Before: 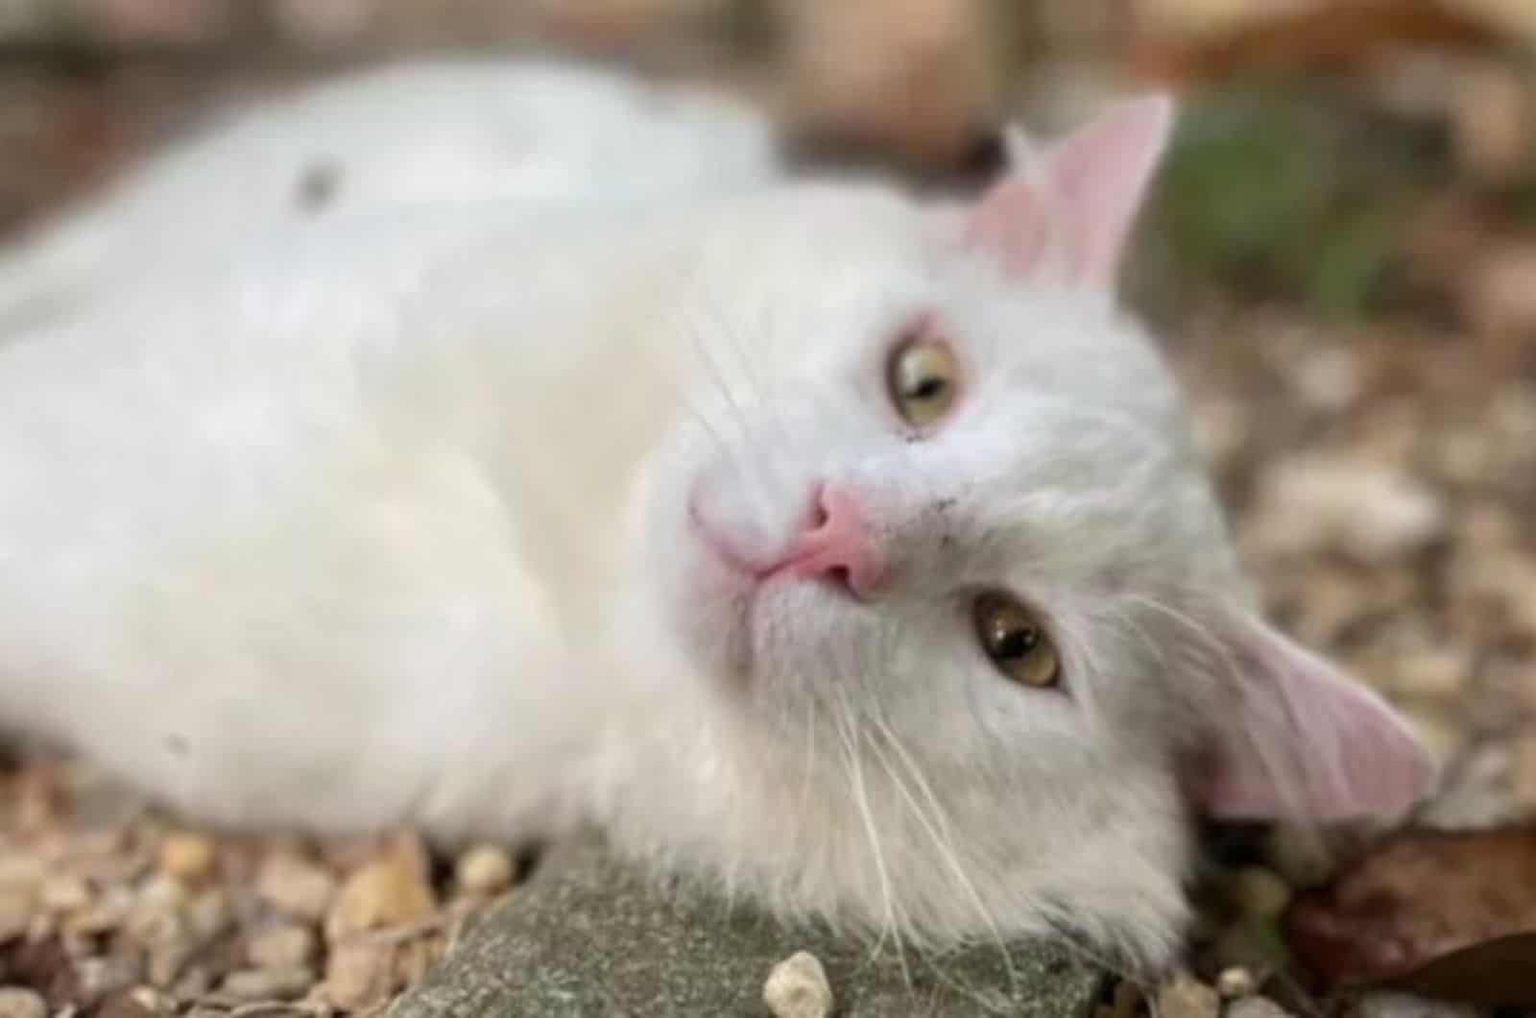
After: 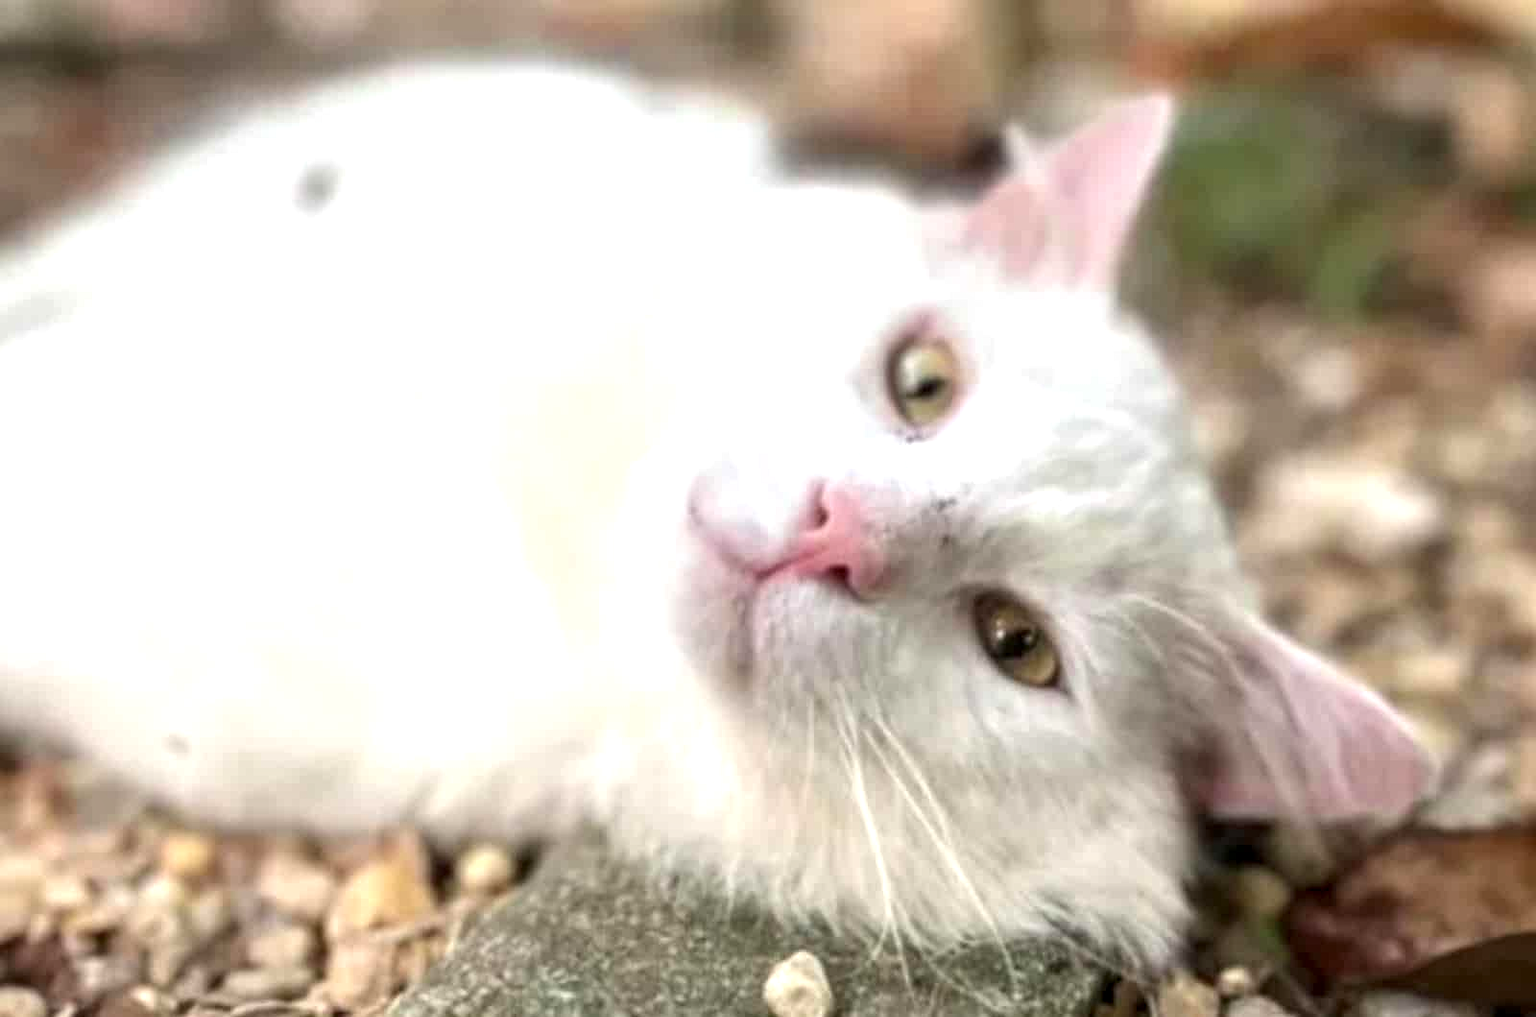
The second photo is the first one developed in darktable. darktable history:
exposure: black level correction 0, exposure 0.702 EV, compensate highlight preservation false
local contrast: on, module defaults
